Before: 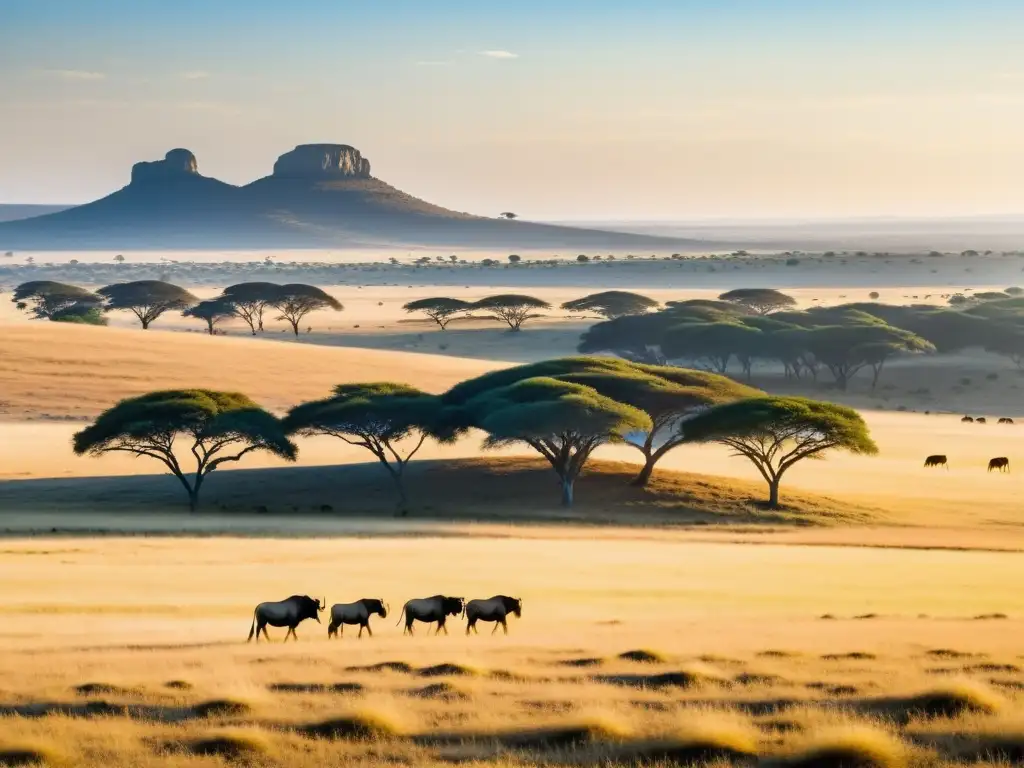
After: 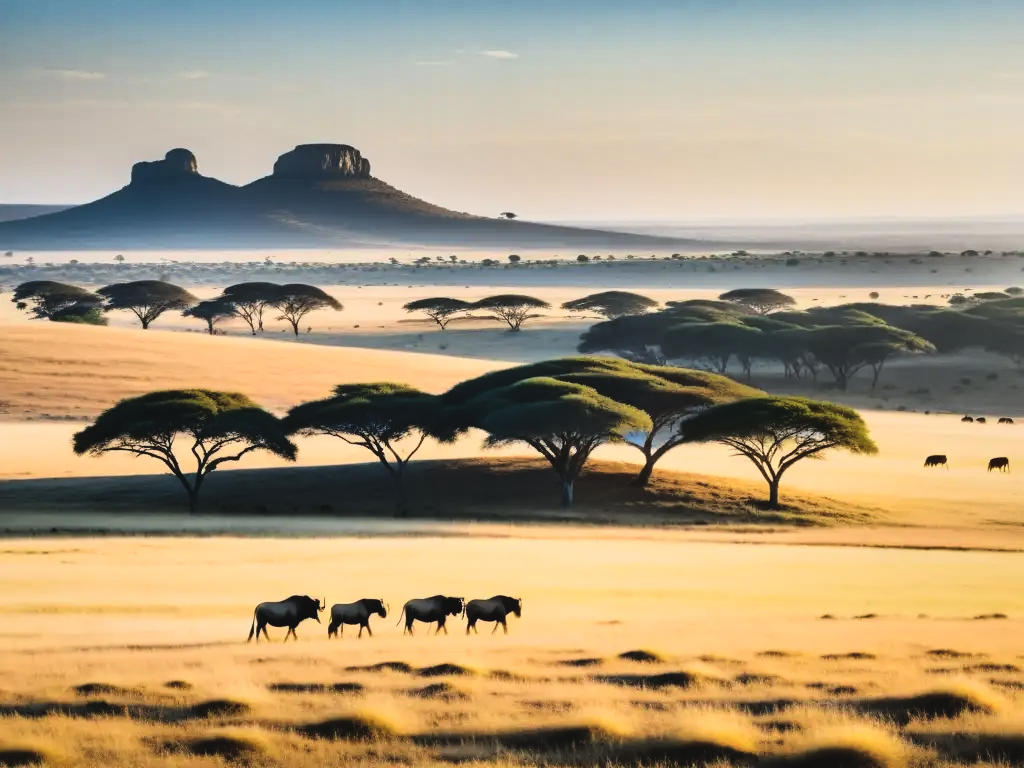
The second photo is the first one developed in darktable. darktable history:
exposure: black level correction -0.018, exposure -1.048 EV, compensate exposure bias true, compensate highlight preservation false
tone equalizer: -8 EV -0.725 EV, -7 EV -0.71 EV, -6 EV -0.561 EV, -5 EV -0.383 EV, -3 EV 0.402 EV, -2 EV 0.6 EV, -1 EV 0.676 EV, +0 EV 0.771 EV, mask exposure compensation -0.514 EV
base curve: curves: ch0 [(0, 0) (0.028, 0.03) (0.121, 0.232) (0.46, 0.748) (0.859, 0.968) (1, 1)]
shadows and highlights: radius 109.52, shadows 40.36, highlights -71.81, highlights color adjustment 0.651%, low approximation 0.01, soften with gaussian
